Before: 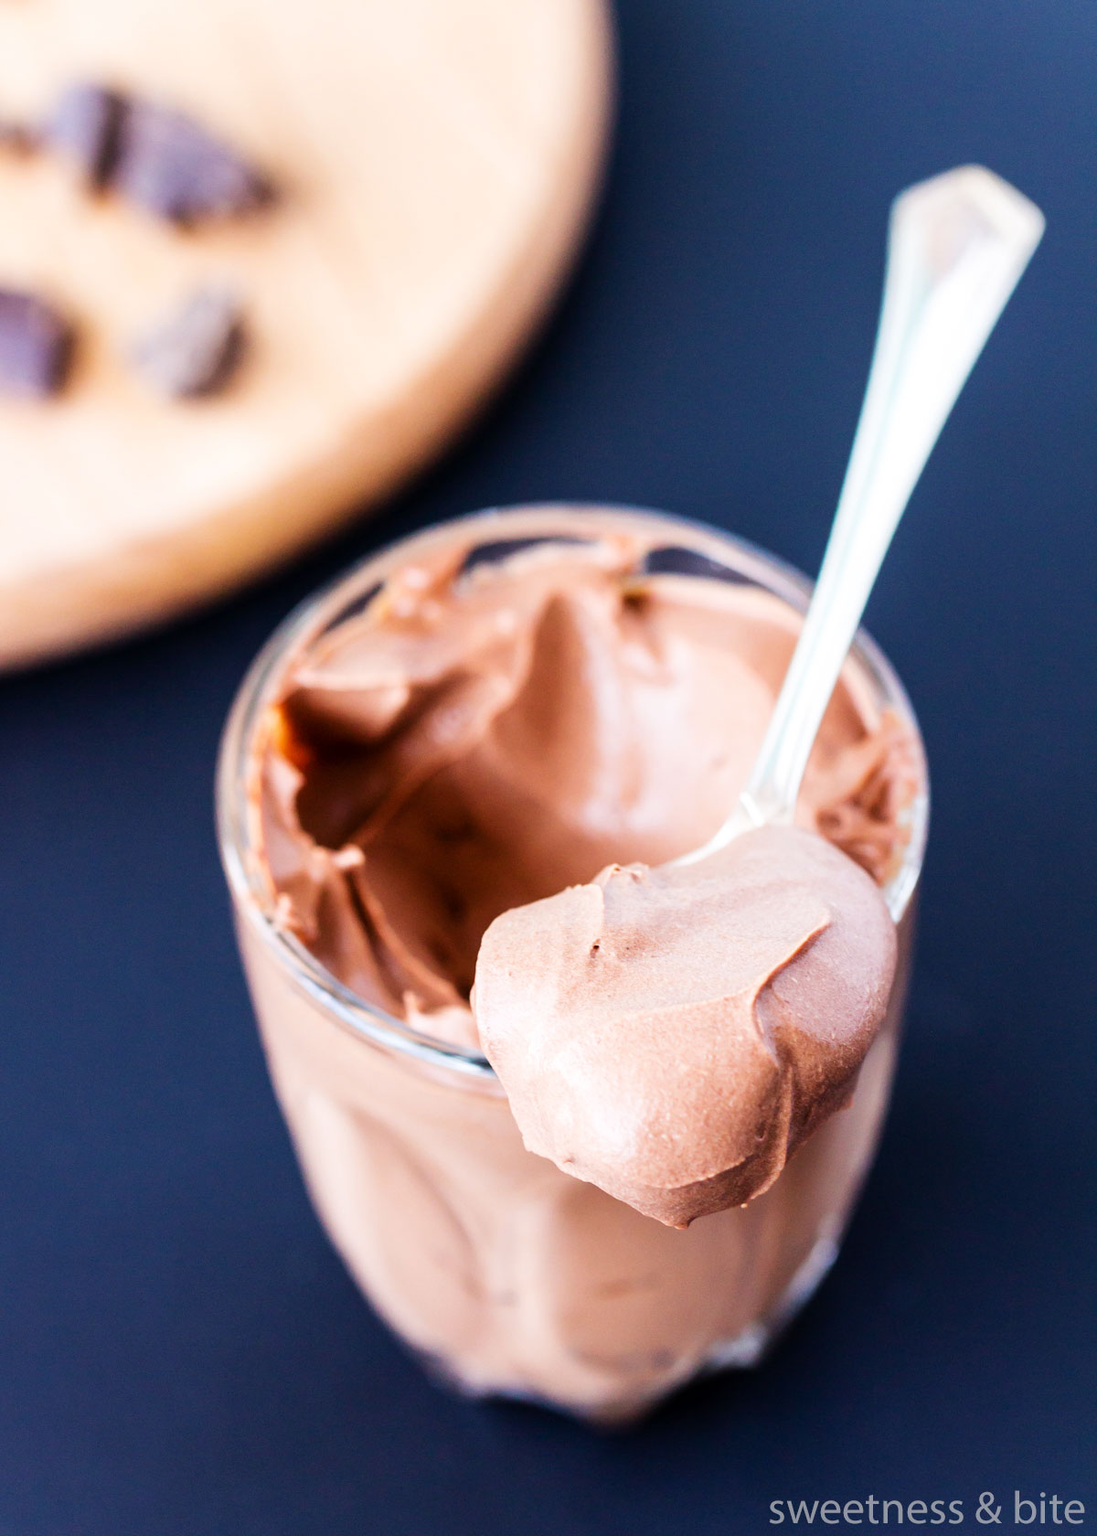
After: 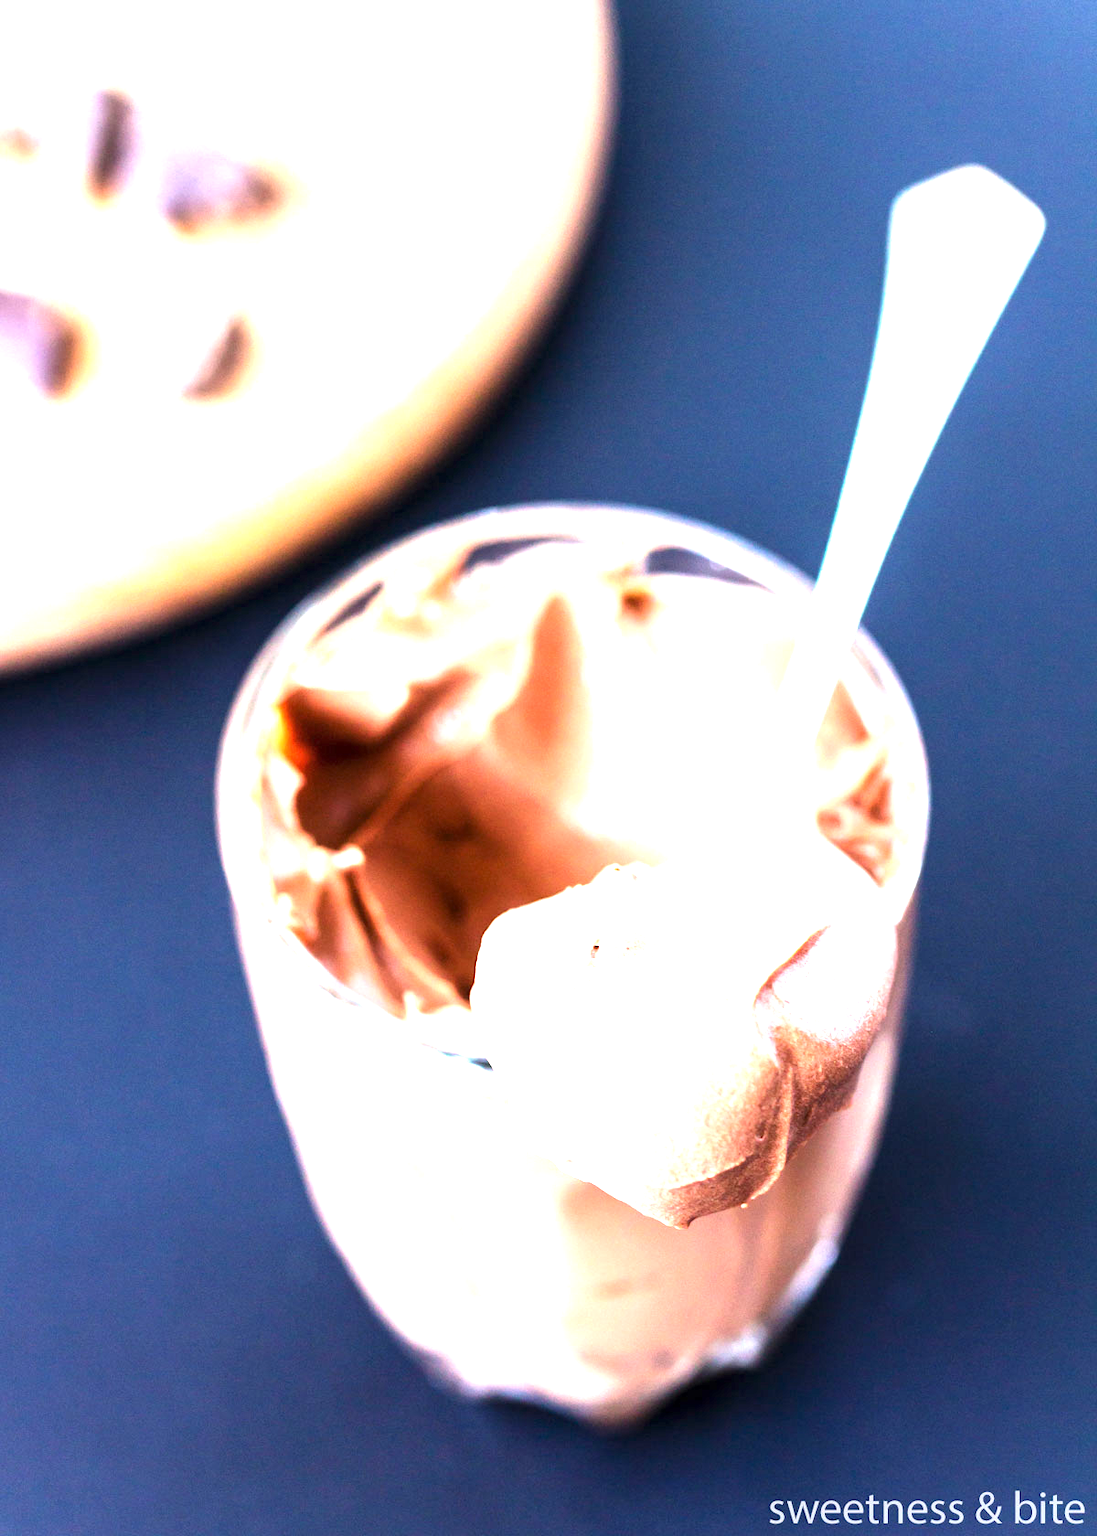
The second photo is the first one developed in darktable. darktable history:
local contrast: highlights 100%, shadows 99%, detail 119%, midtone range 0.2
exposure: black level correction 0, exposure 1.498 EV, compensate exposure bias true, compensate highlight preservation false
